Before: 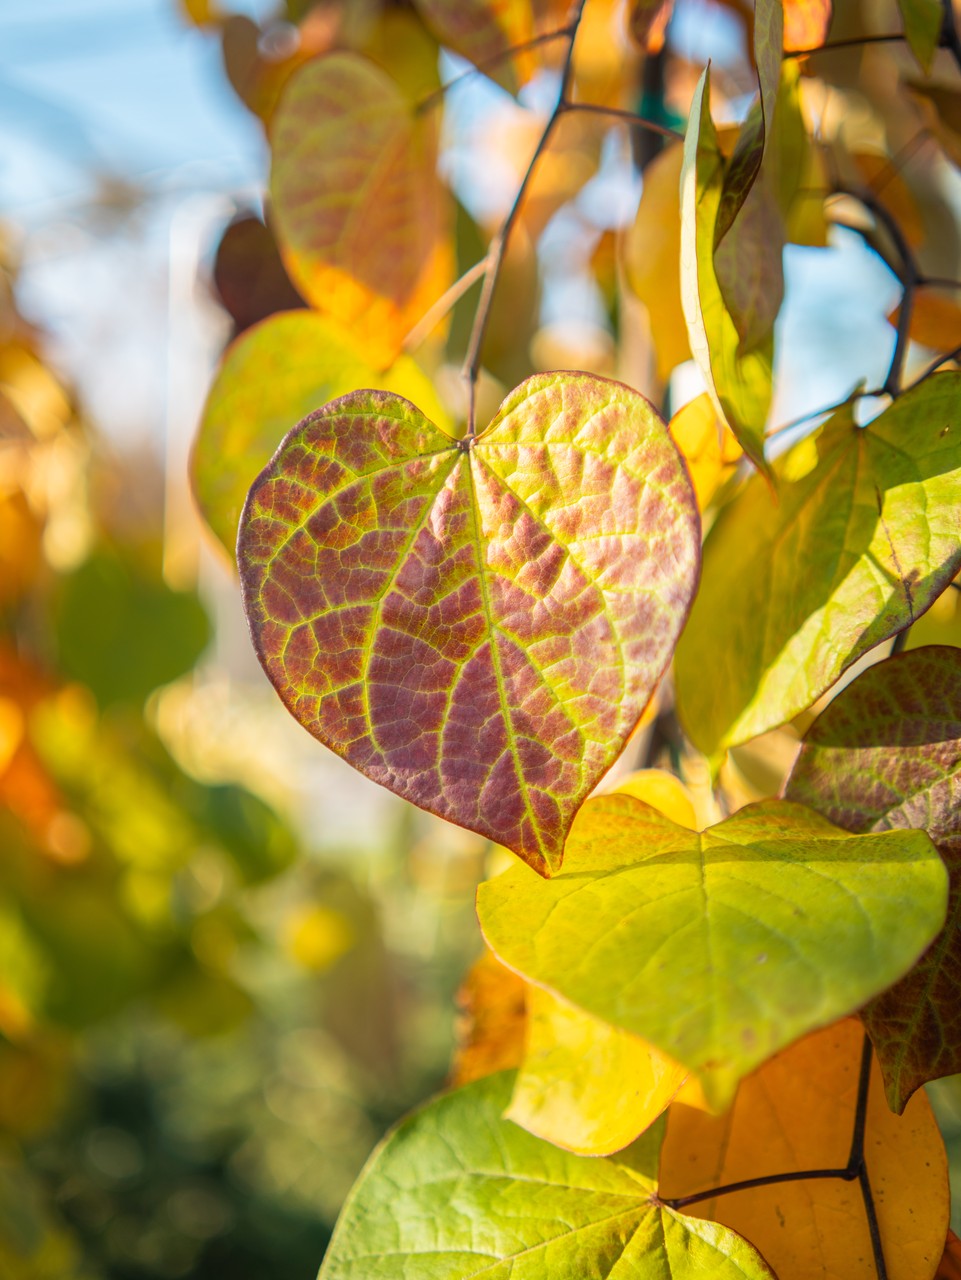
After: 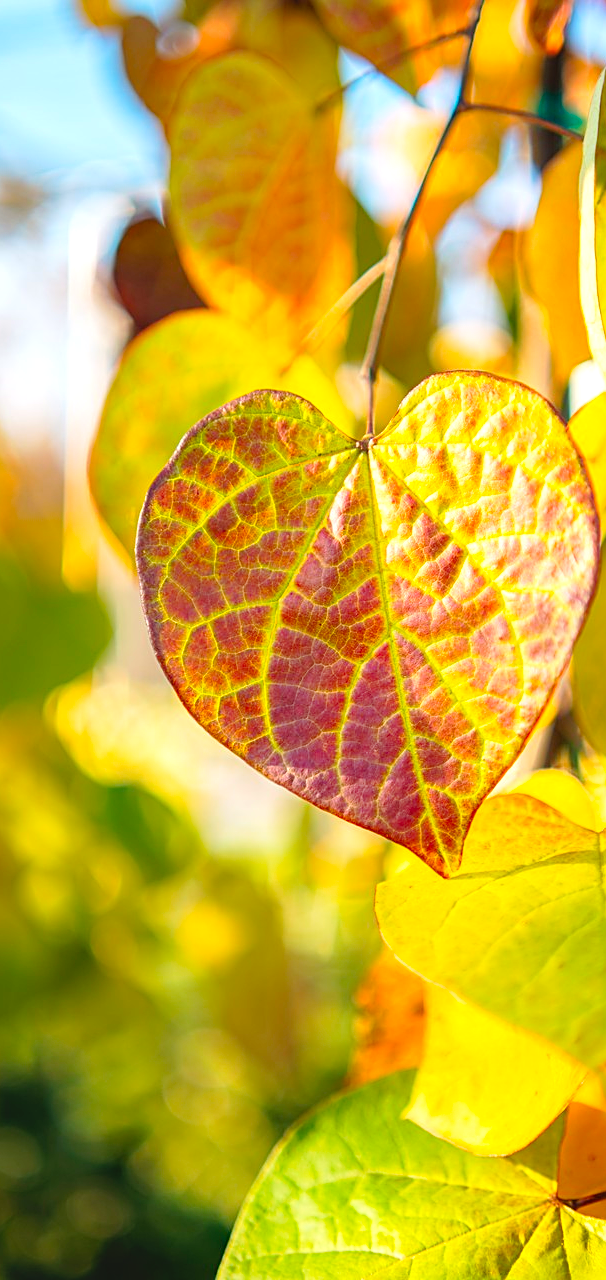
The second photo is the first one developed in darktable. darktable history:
tone curve: curves: ch0 [(0.003, 0) (0.066, 0.023) (0.149, 0.094) (0.264, 0.238) (0.395, 0.401) (0.517, 0.553) (0.716, 0.743) (0.813, 0.846) (1, 1)]; ch1 [(0, 0) (0.164, 0.115) (0.337, 0.332) (0.39, 0.398) (0.464, 0.461) (0.501, 0.5) (0.521, 0.529) (0.571, 0.588) (0.652, 0.681) (0.733, 0.749) (0.811, 0.796) (1, 1)]; ch2 [(0, 0) (0.337, 0.382) (0.464, 0.476) (0.501, 0.502) (0.527, 0.54) (0.556, 0.567) (0.6, 0.59) (0.687, 0.675) (1, 1)], preserve colors none
sharpen: on, module defaults
shadows and highlights: shadows 36.47, highlights -26.67, soften with gaussian
contrast brightness saturation: contrast -0.2, saturation 0.189
levels: black 0.068%
crop: left 10.584%, right 26.324%
haze removal: compatibility mode true, adaptive false
tone equalizer: -8 EV -0.712 EV, -7 EV -0.729 EV, -6 EV -0.572 EV, -5 EV -0.37 EV, -3 EV 0.379 EV, -2 EV 0.6 EV, -1 EV 0.676 EV, +0 EV 0.755 EV
